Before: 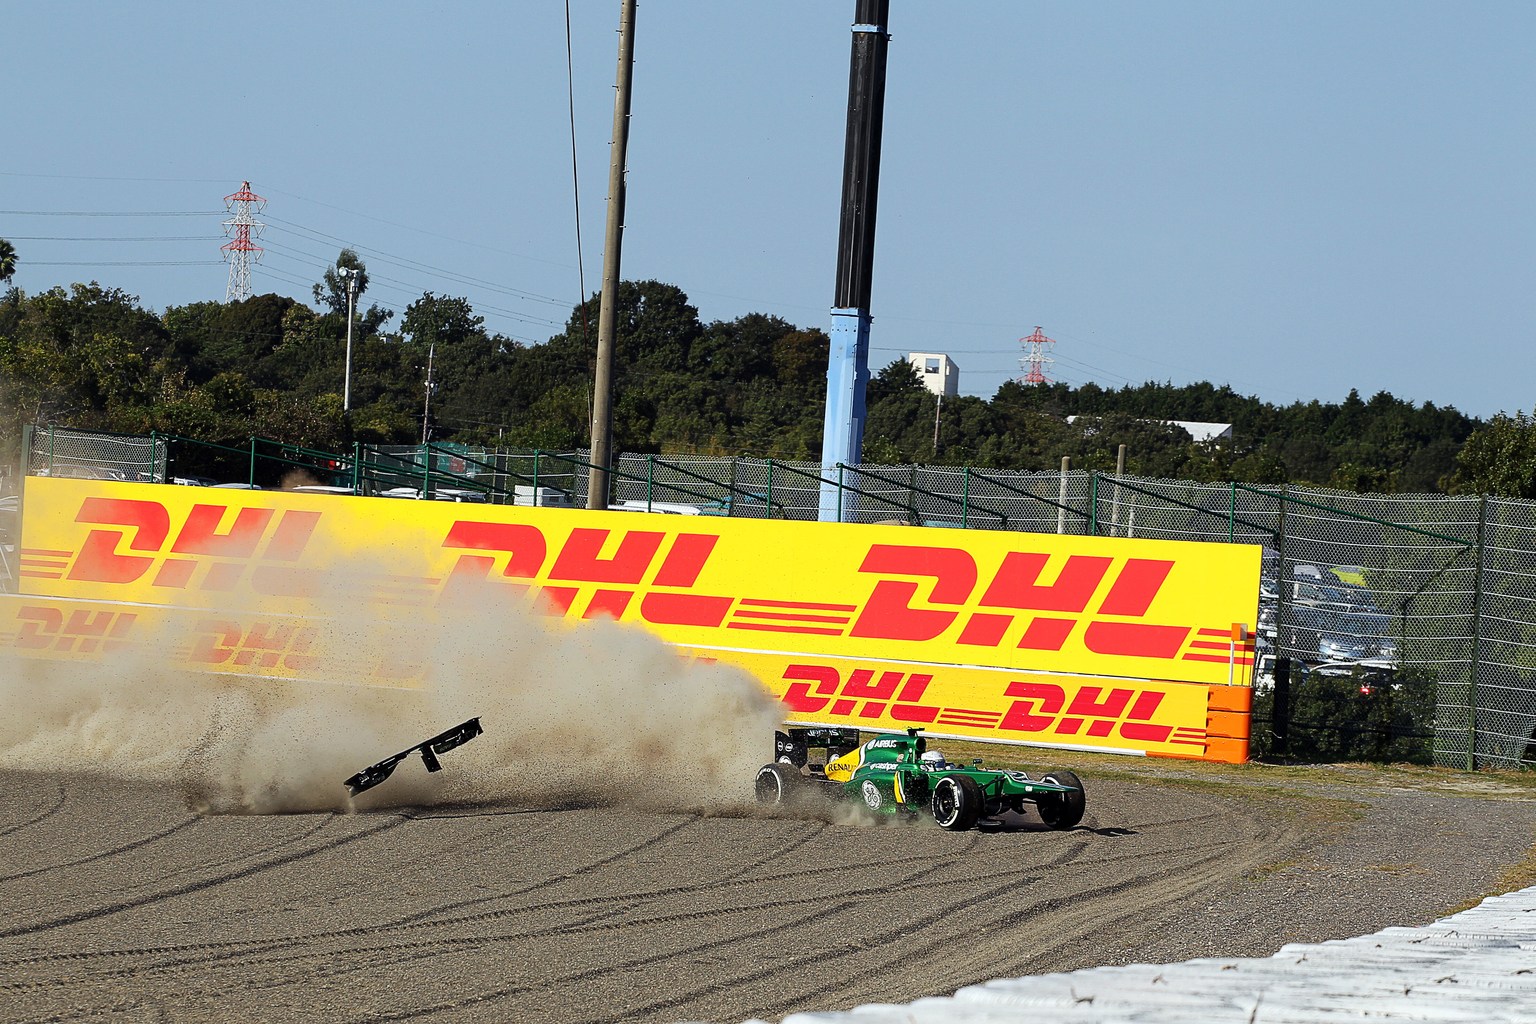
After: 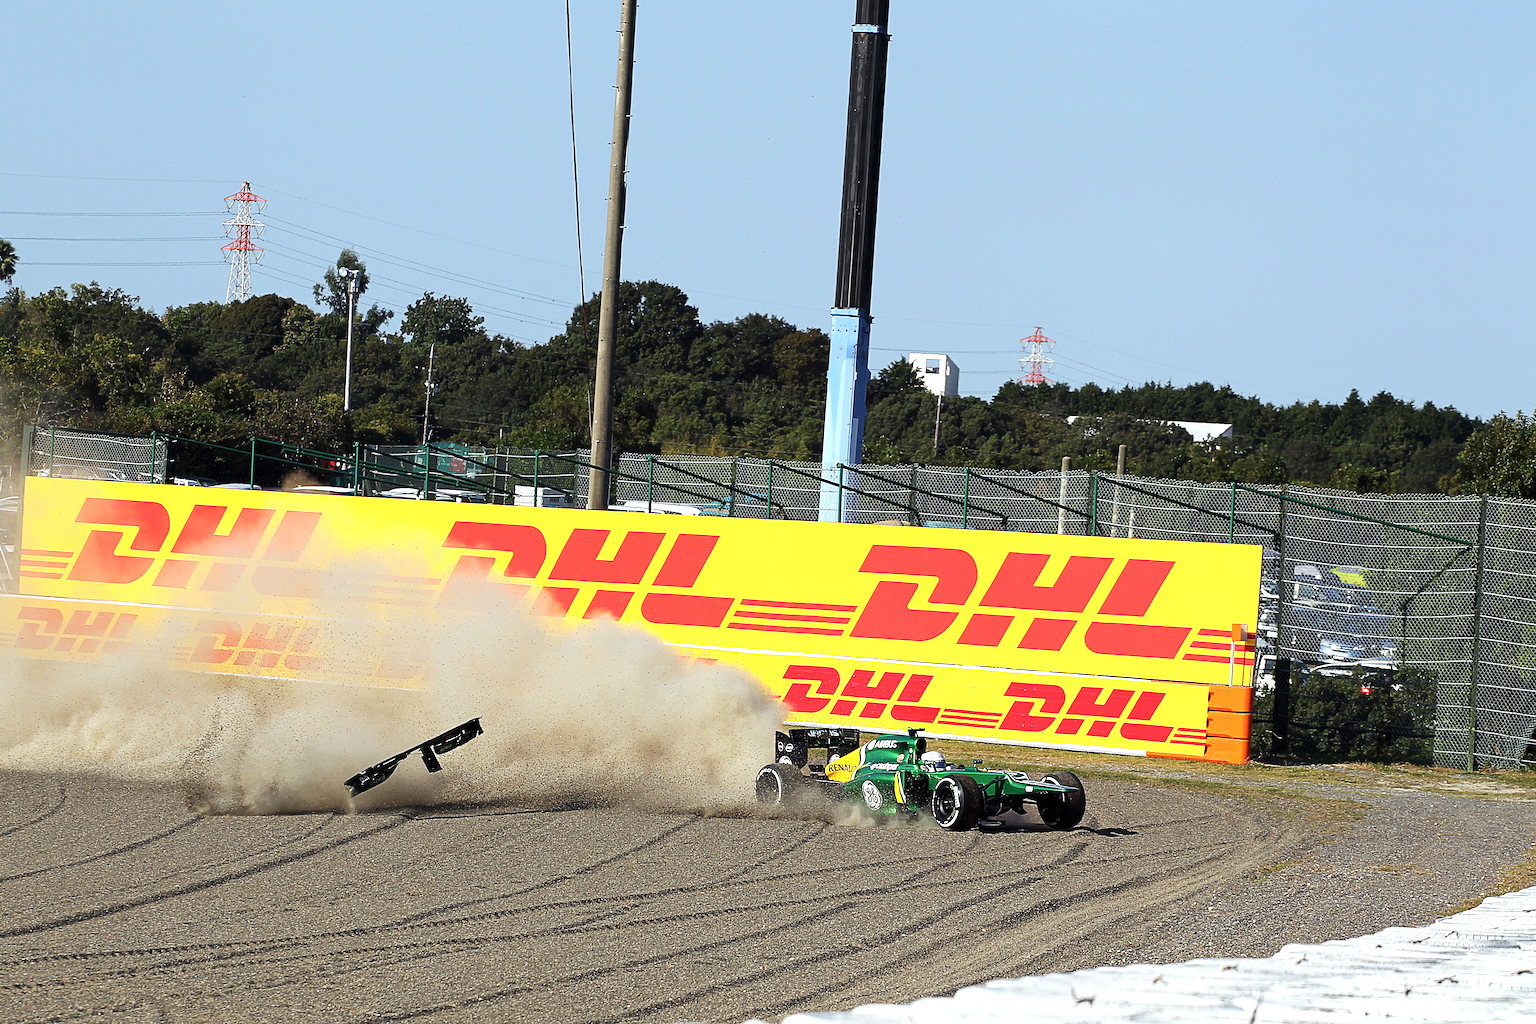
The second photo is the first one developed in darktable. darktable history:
contrast brightness saturation: contrast 0.01, saturation -0.05
exposure: black level correction 0, exposure 0.5 EV, compensate highlight preservation false
